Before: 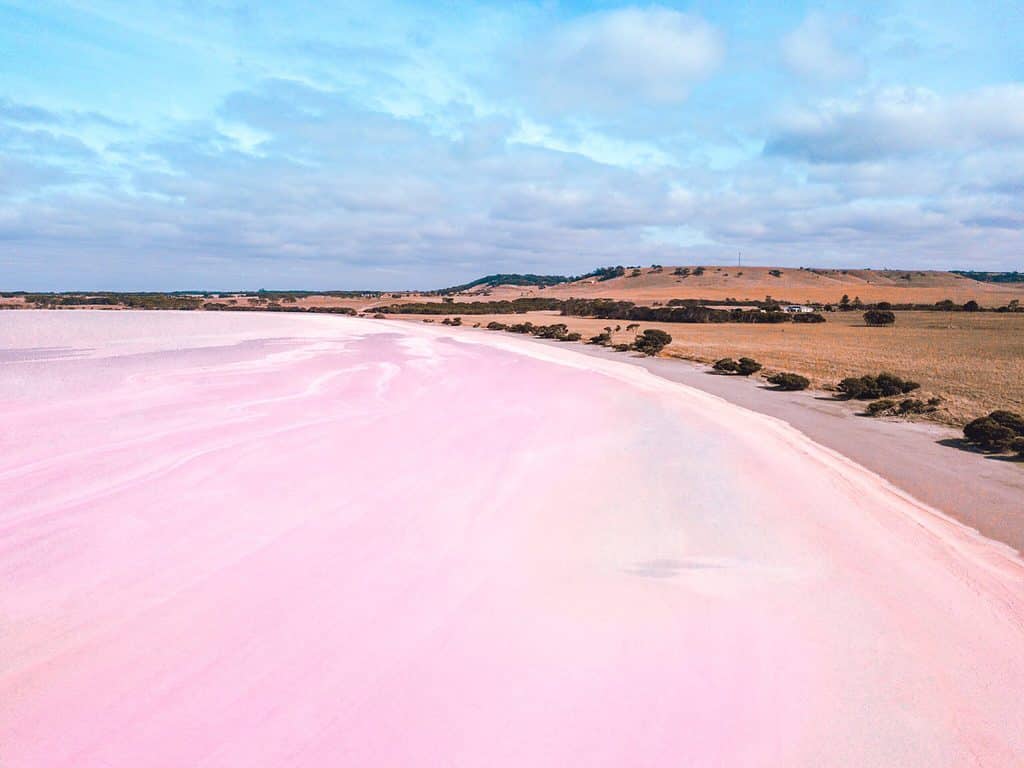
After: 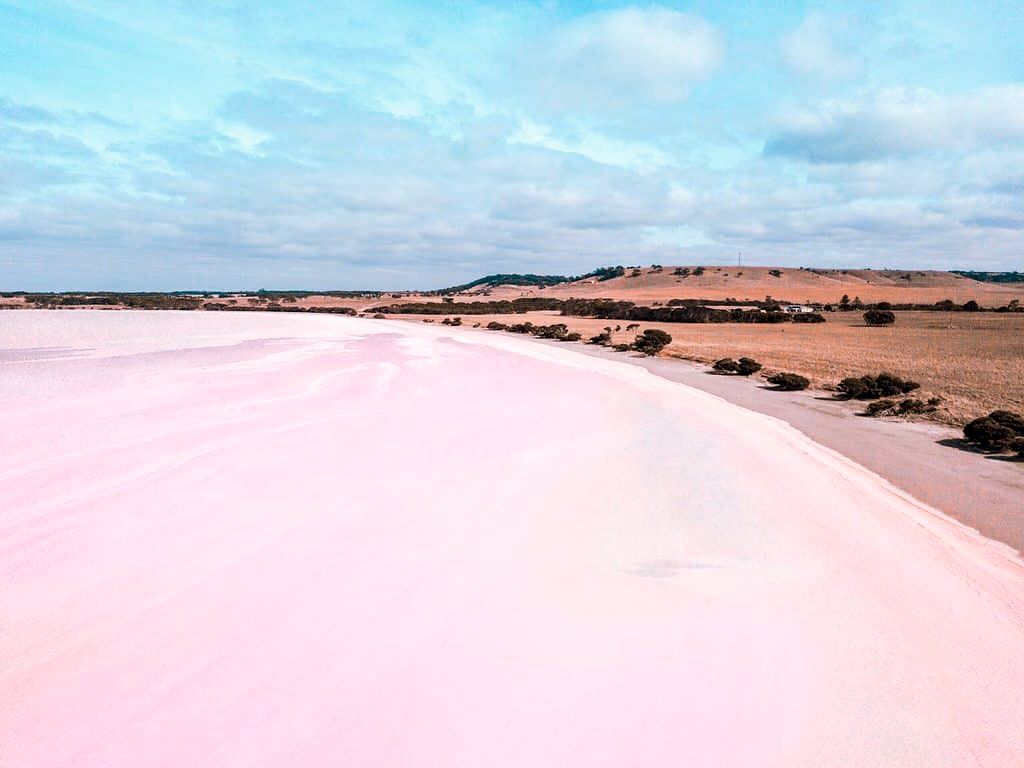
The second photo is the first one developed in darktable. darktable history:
tone curve: curves: ch0 [(0, 0) (0.003, 0.003) (0.011, 0.012) (0.025, 0.026) (0.044, 0.046) (0.069, 0.072) (0.1, 0.104) (0.136, 0.141) (0.177, 0.185) (0.224, 0.234) (0.277, 0.289) (0.335, 0.349) (0.399, 0.415) (0.468, 0.488) (0.543, 0.566) (0.623, 0.649) (0.709, 0.739) (0.801, 0.834) (0.898, 0.923) (1, 1)], preserve colors none
color look up table: target L [74.04, 65.57, 46.91, 31.69, 100, 65.59, 63.25, 57.78, 50.06, 40.54, 27.7, 53.89, 53.17, 37.24, 23.15, 24.62, 85.73, 76.38, 65.23, 64.86, 49.13, 45.72, 45.91, 24.3, 0 ×25], target a [1.295, -16.9, -36.88, -11.83, -0.001, 14.25, 15.91, 30.76, 42.65, 46.88, 13.01, 1.498, 38.94, -1.144, 17.13, 5.522, -1.247, -2.192, -27.78, -2.635, -22.21, -2.579, -8.873, -2.837, 0 ×25], target b [55.6, 41.76, 23.6, 14.83, 0.007, 50.48, 9.088, 42.26, 14.27, 25.26, 10.8, -21.17, -10.05, -38.65, -16.24, -42.73, -1.616, -2.323, -8.057, -3.291, -25.14, -2.752, -22.77, -2.785, 0 ×25], num patches 24
